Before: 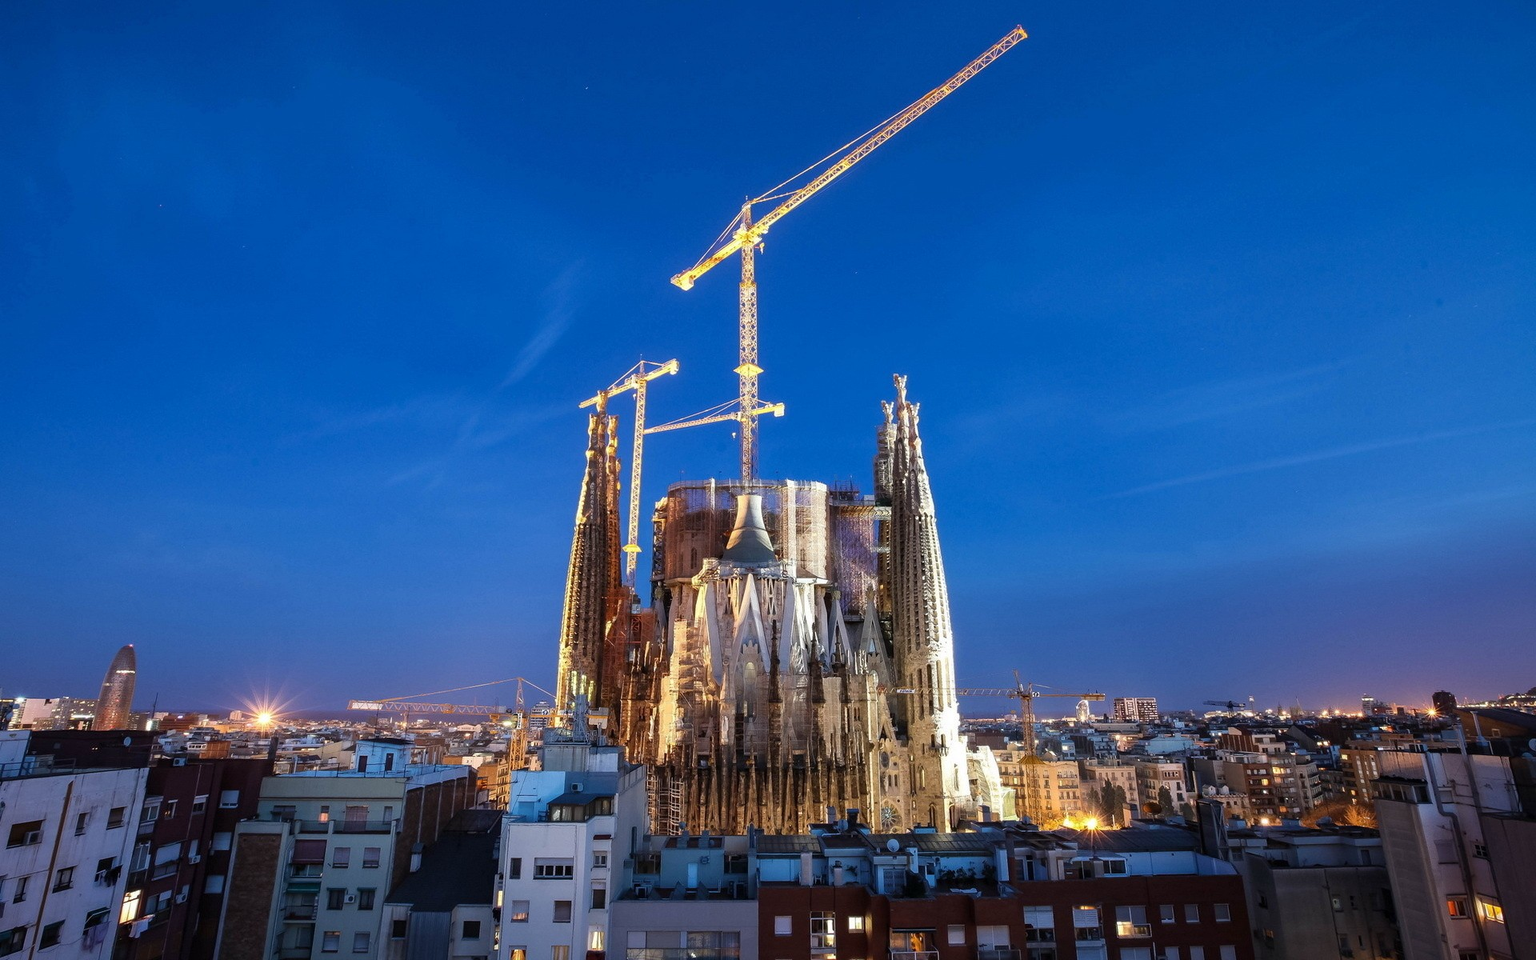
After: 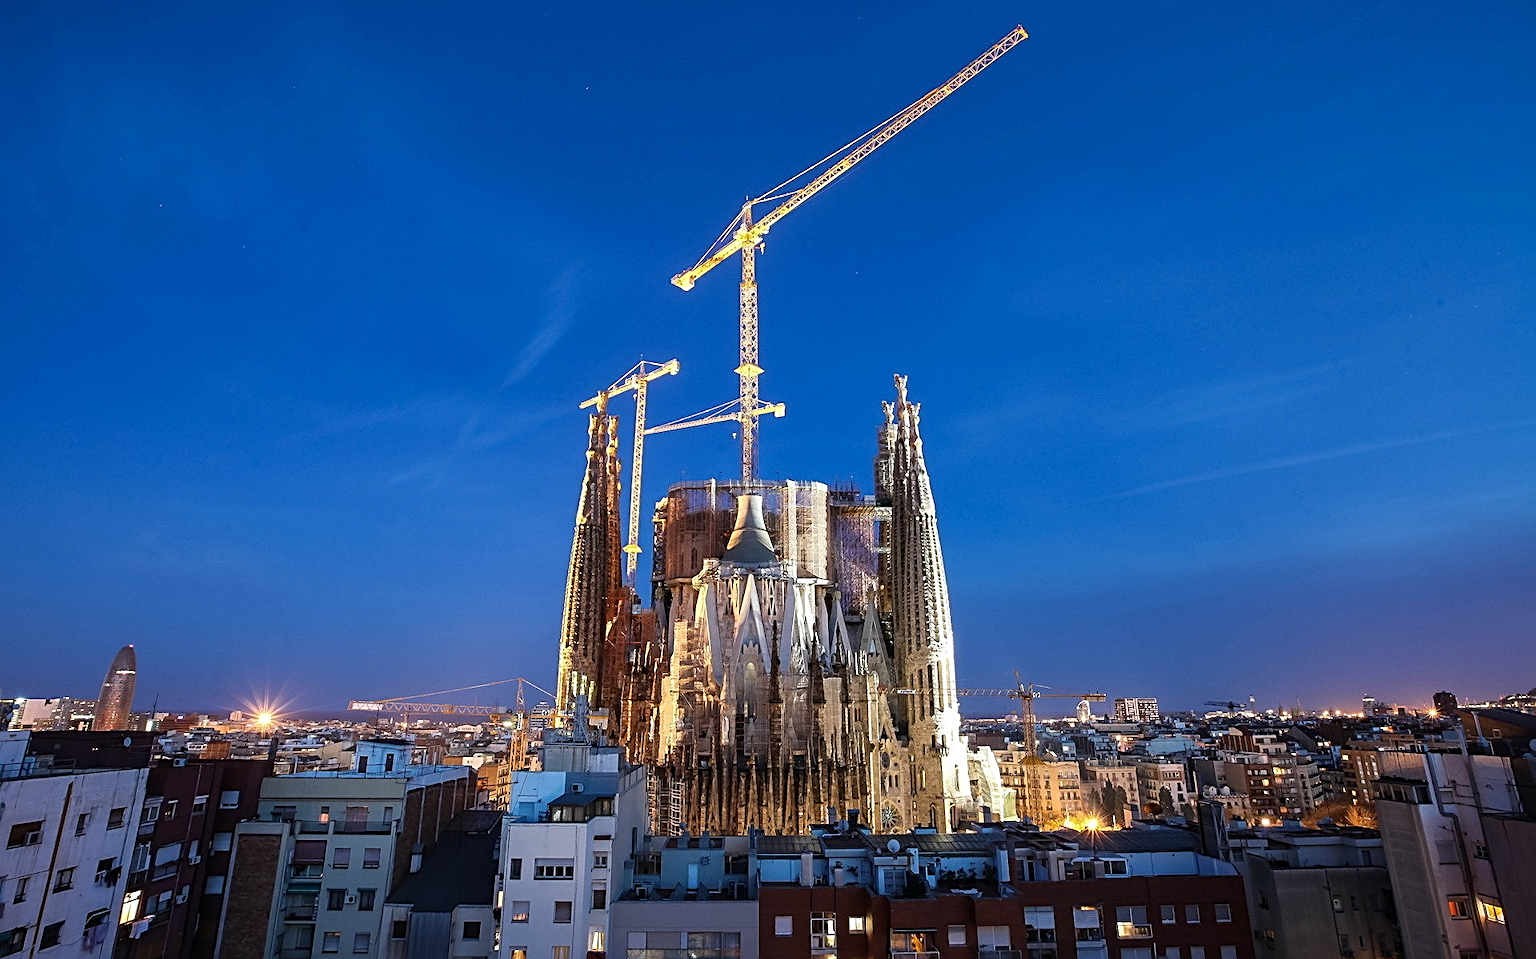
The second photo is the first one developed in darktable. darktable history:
sharpen: radius 2.584, amount 0.688
